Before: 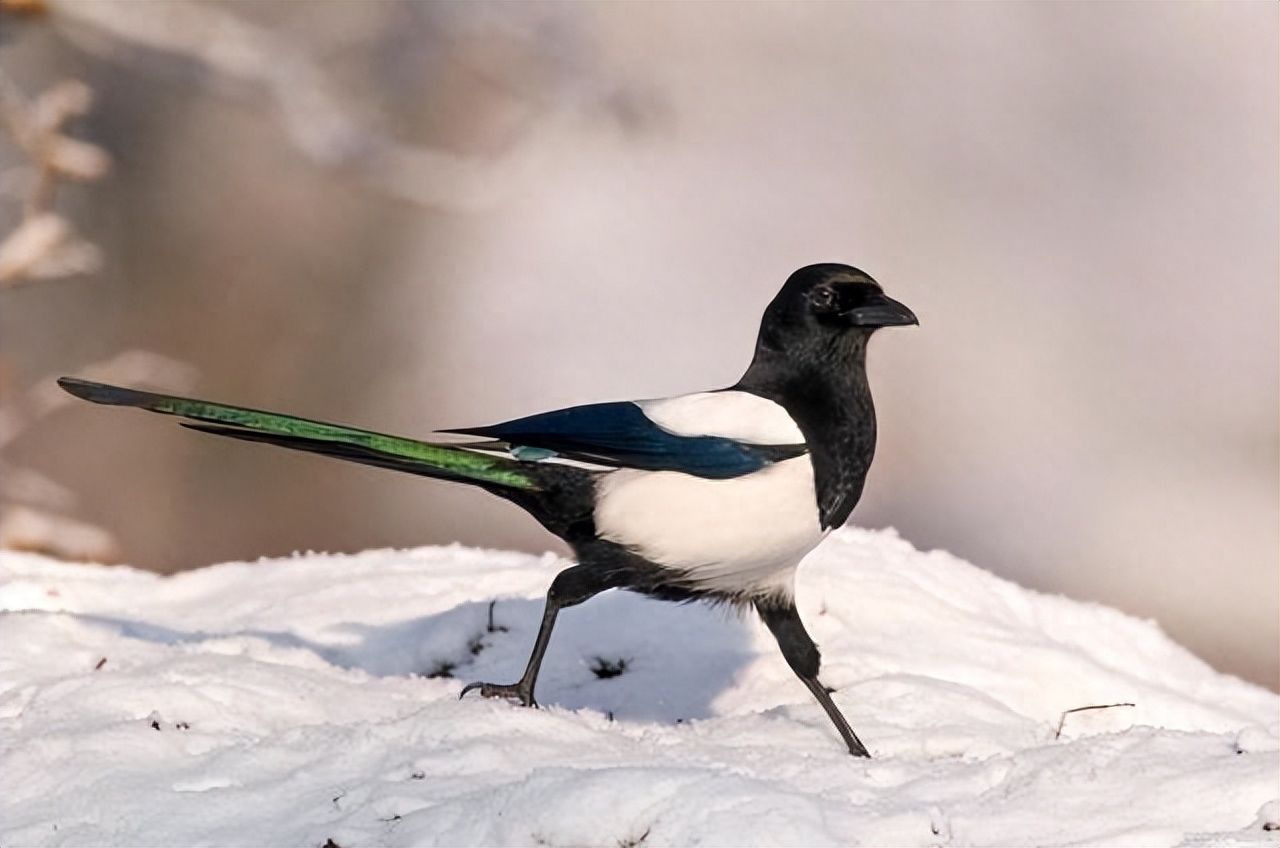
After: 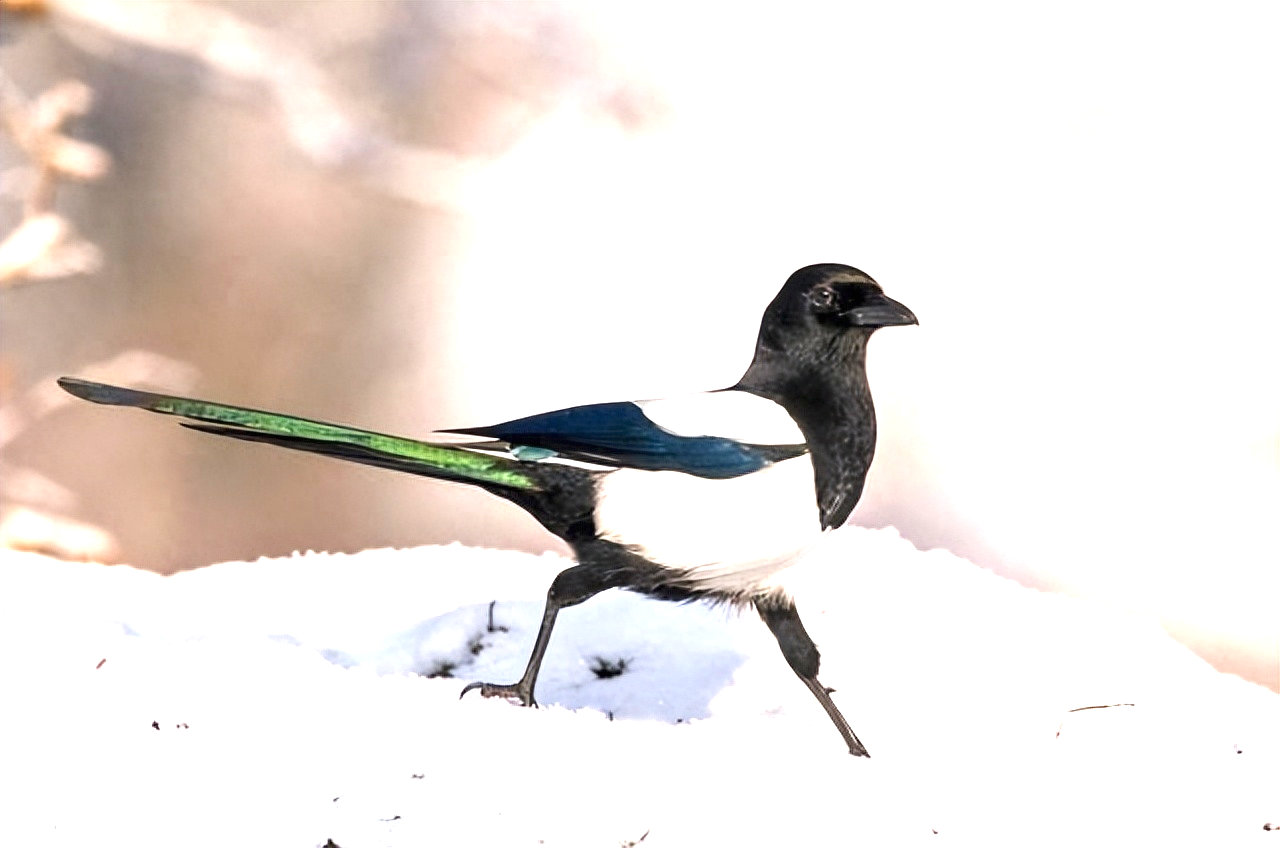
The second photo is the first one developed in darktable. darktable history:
exposure: black level correction 0, exposure 1.351 EV, compensate exposure bias true
